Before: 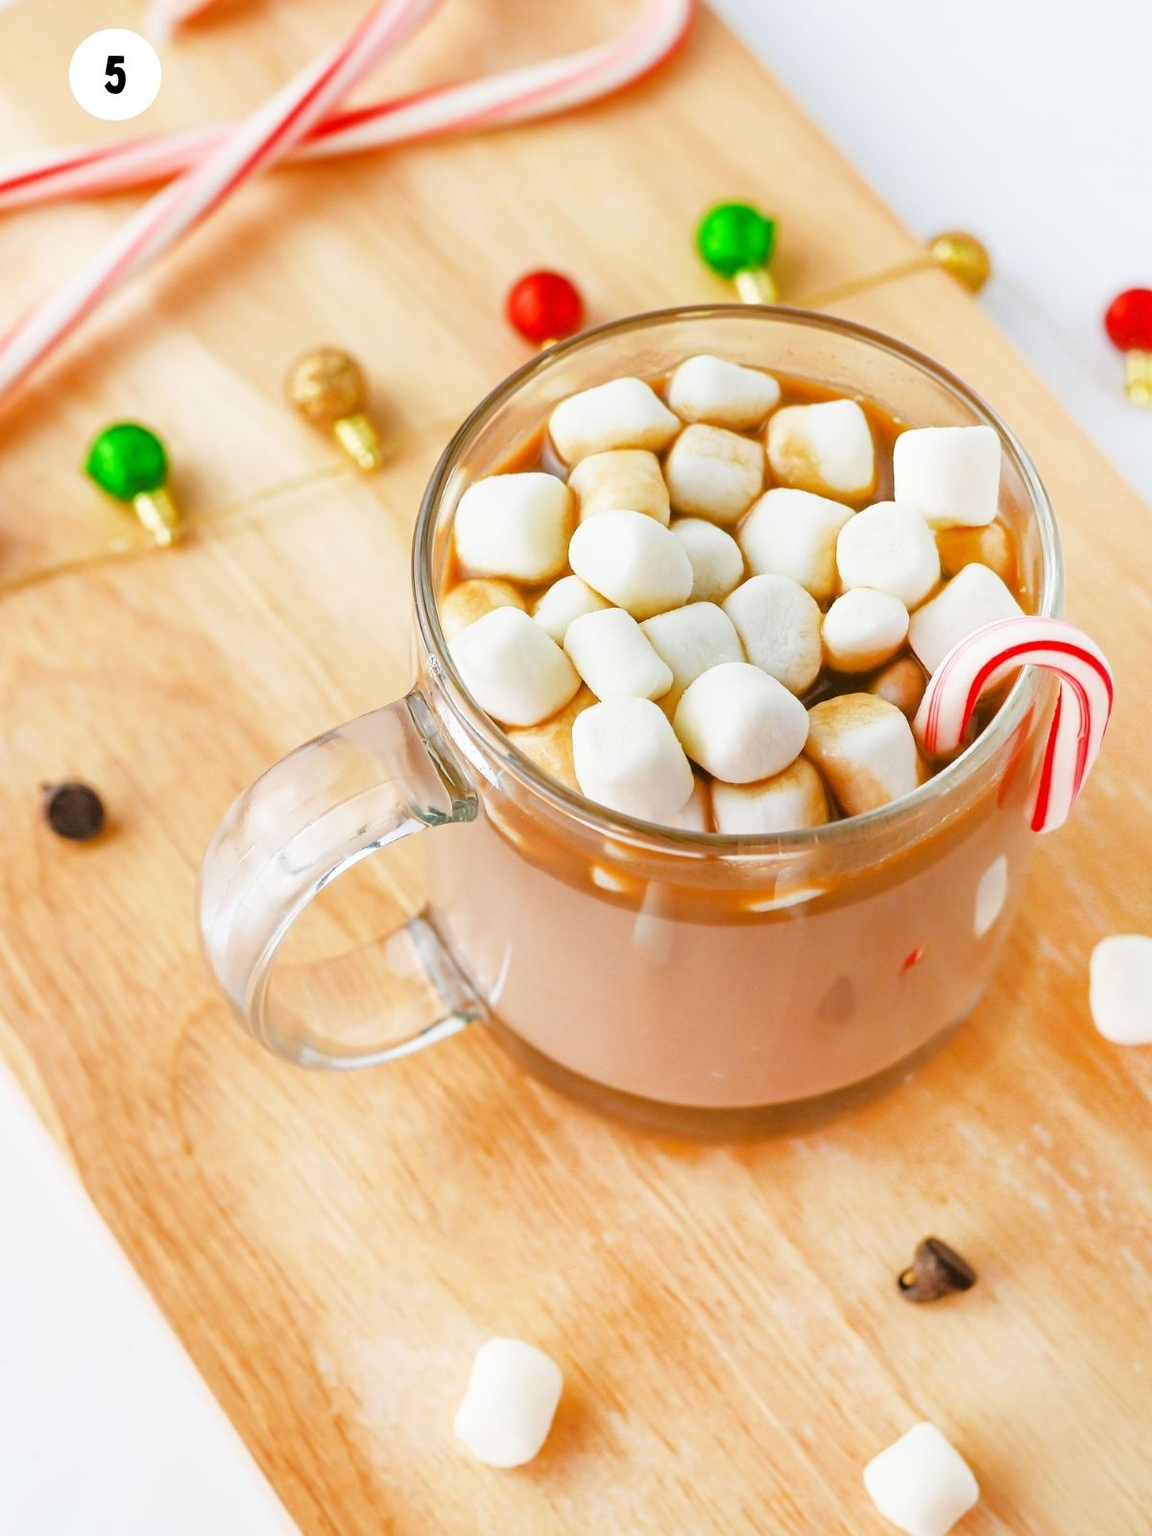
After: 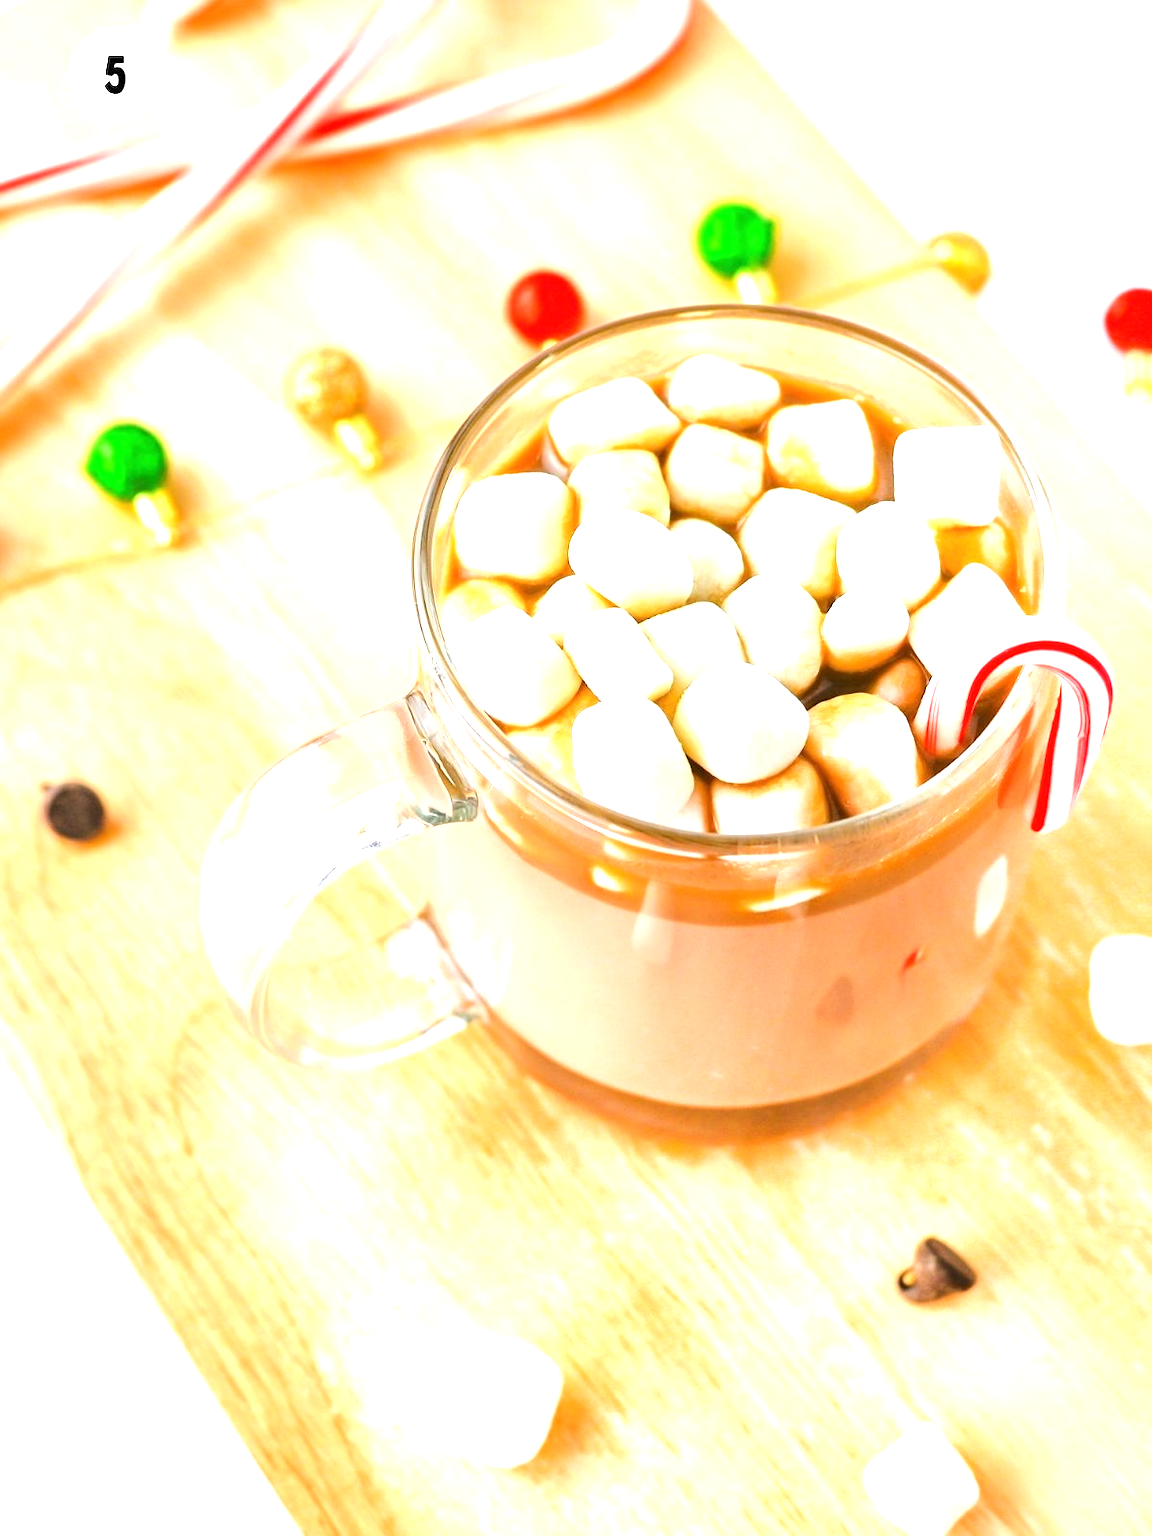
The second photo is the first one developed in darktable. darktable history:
tone equalizer: -8 EV -1.09 EV, -7 EV -0.973 EV, -6 EV -0.889 EV, -5 EV -0.594 EV, -3 EV 0.6 EV, -2 EV 0.841 EV, -1 EV 1.01 EV, +0 EV 1.07 EV, smoothing diameter 24.94%, edges refinement/feathering 5.86, preserve details guided filter
contrast brightness saturation: contrast 0.053
